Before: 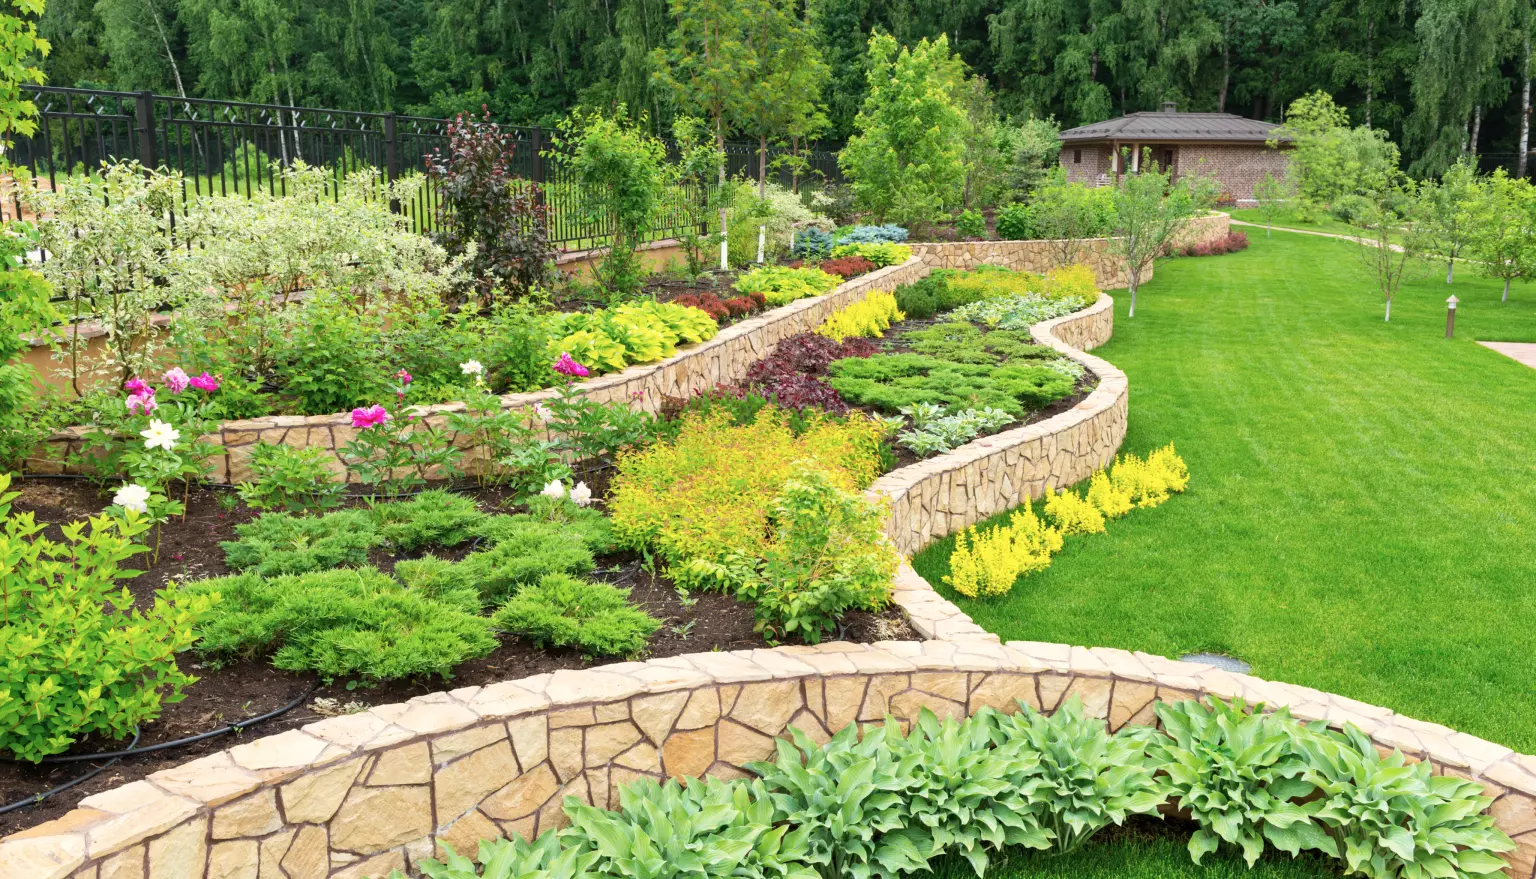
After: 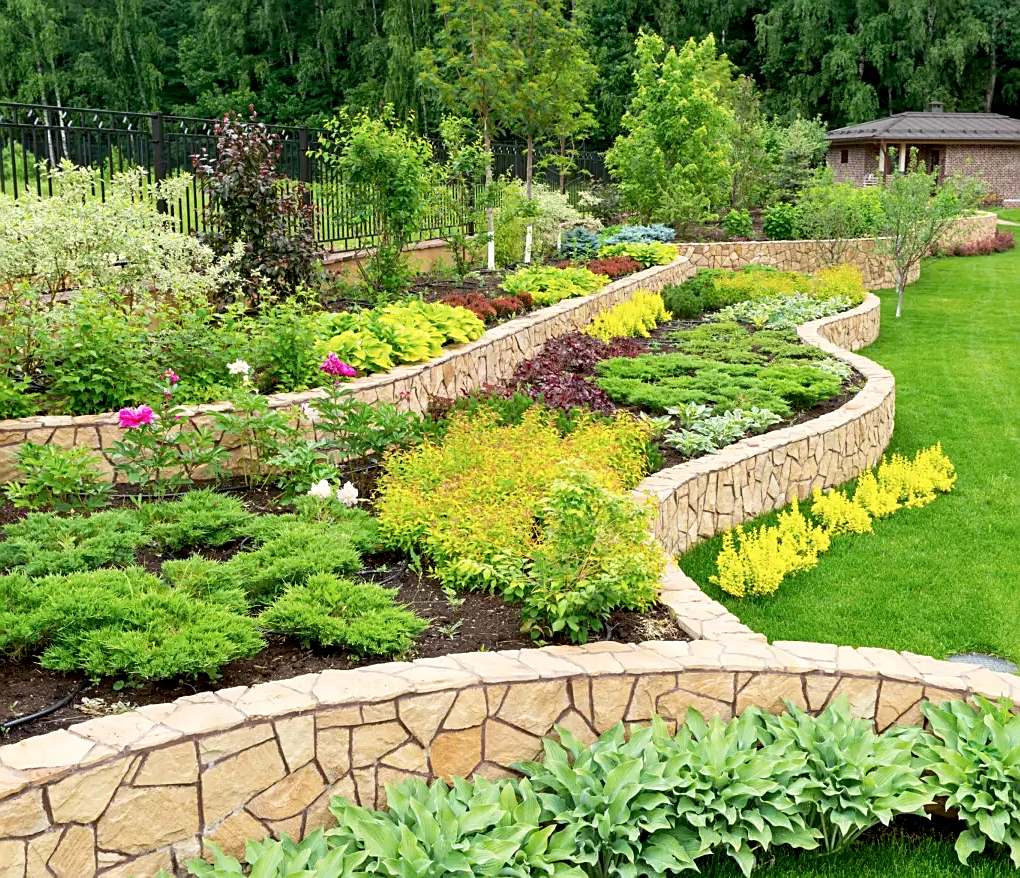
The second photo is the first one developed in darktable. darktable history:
crop and rotate: left 15.199%, right 18.38%
exposure: black level correction 0.009, compensate highlight preservation false
sharpen: on, module defaults
